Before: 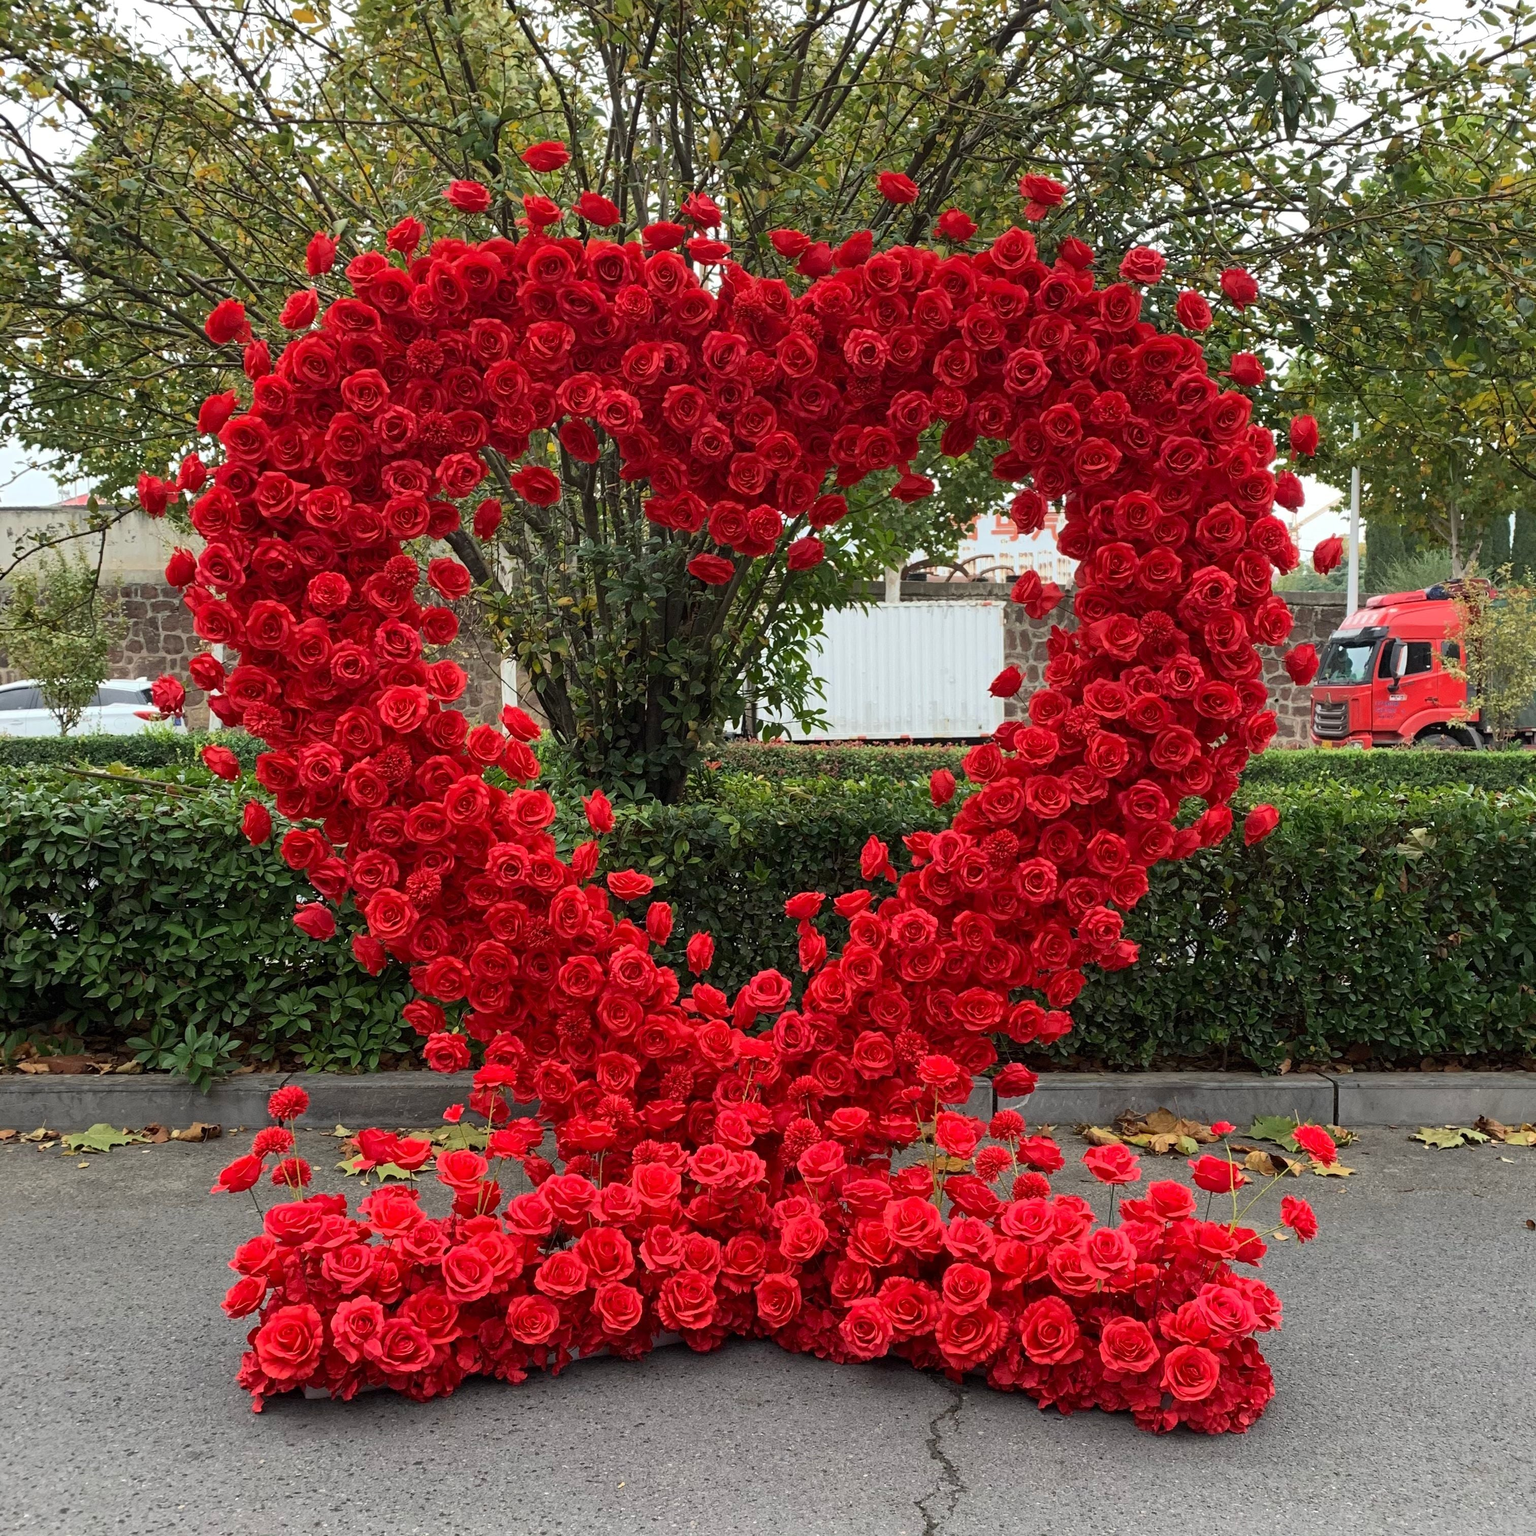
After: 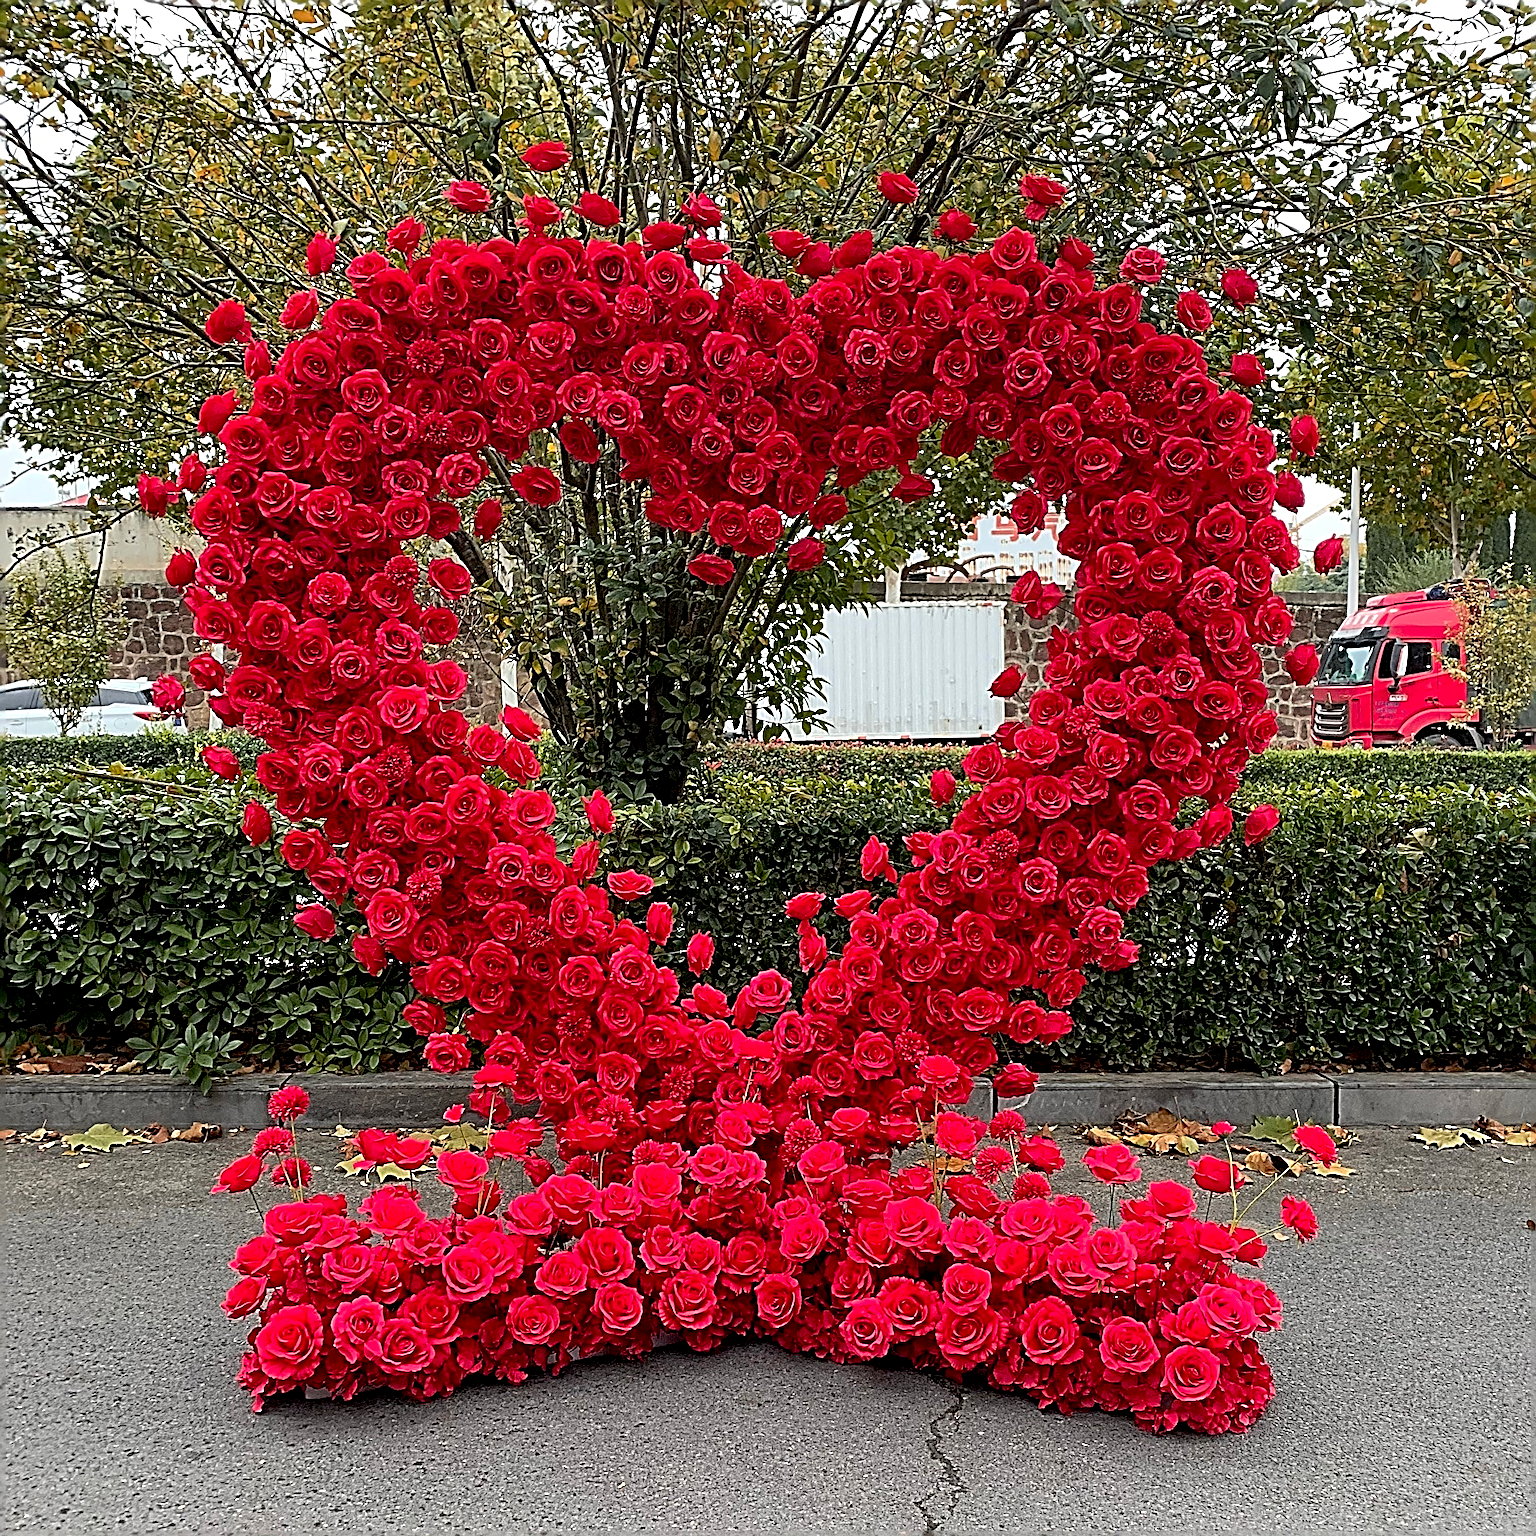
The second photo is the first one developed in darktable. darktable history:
color zones: curves: ch1 [(0.309, 0.524) (0.41, 0.329) (0.508, 0.509)]; ch2 [(0.25, 0.457) (0.75, 0.5)]
sharpen: radius 4.033, amount 1.989
exposure: black level correction 0.01, exposure 0.011 EV, compensate highlight preservation false
